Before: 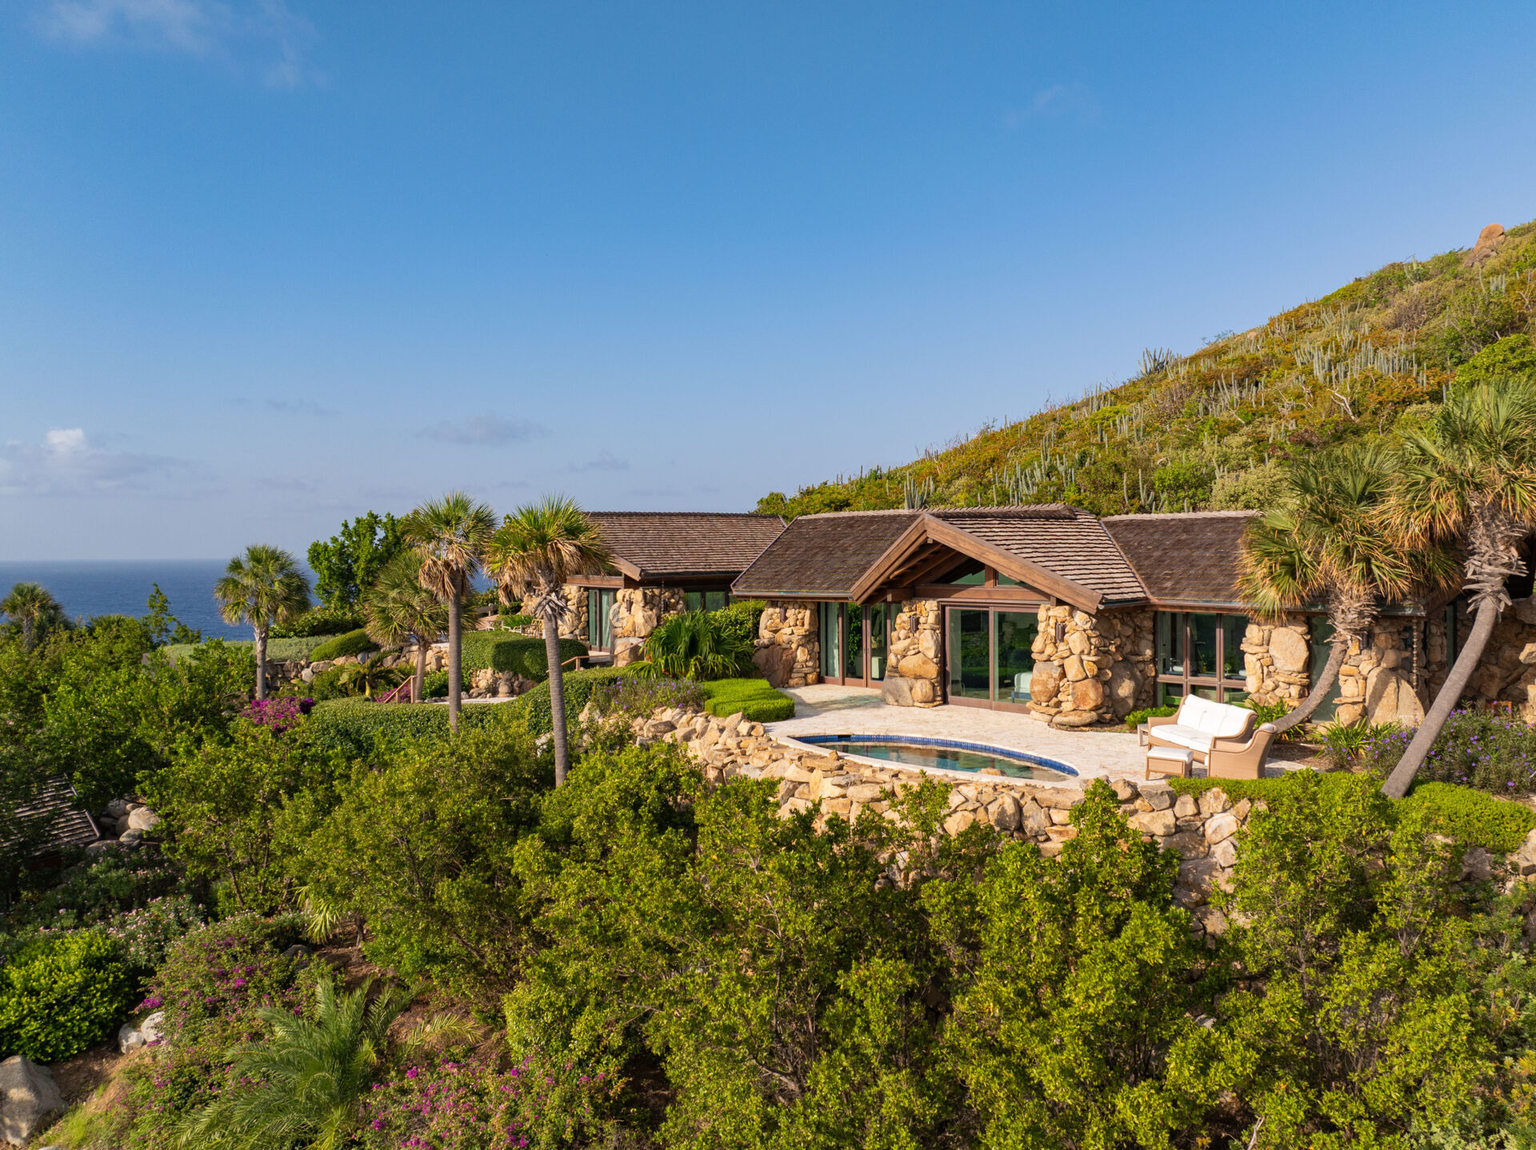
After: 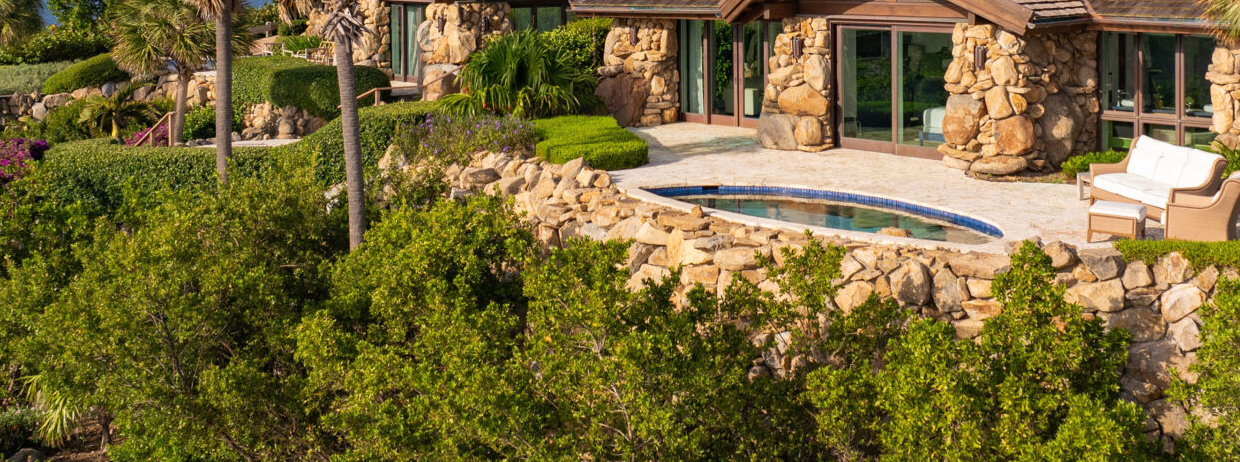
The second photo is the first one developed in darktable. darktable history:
crop: left 17.99%, top 50.986%, right 17.404%, bottom 16.864%
